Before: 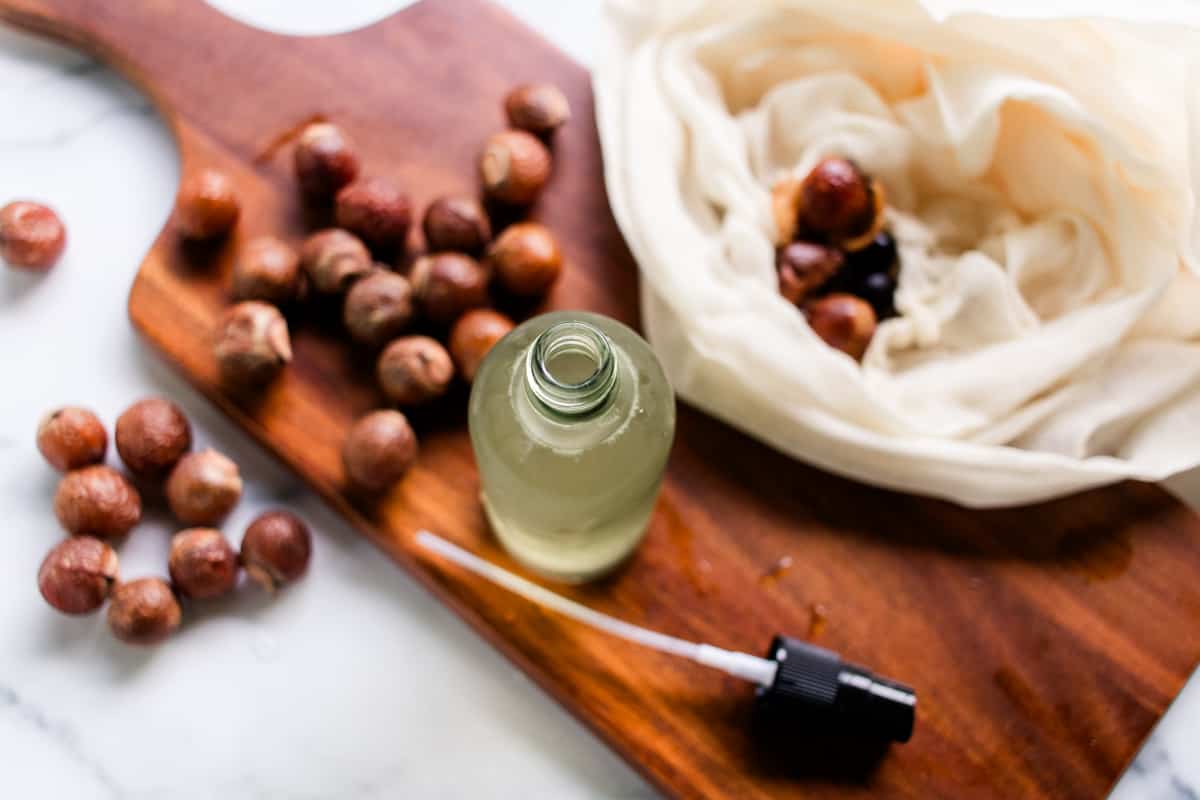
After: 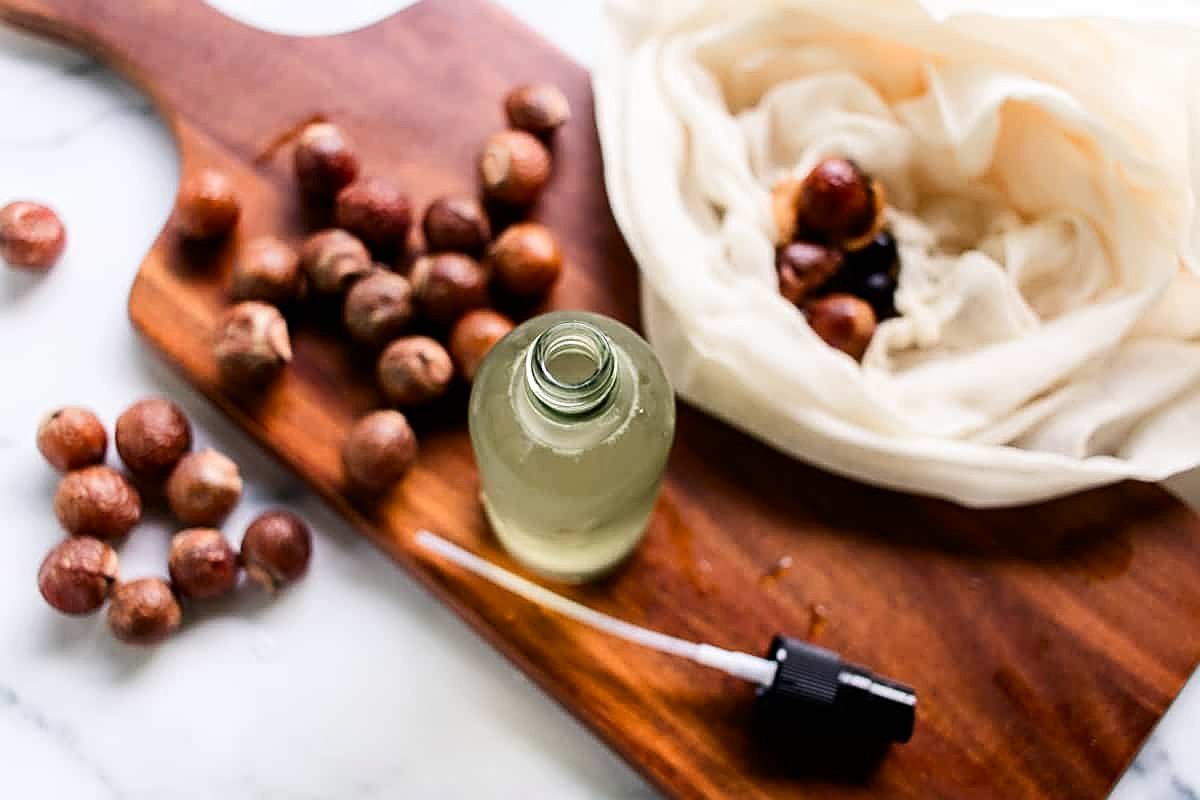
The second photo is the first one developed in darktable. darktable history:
sharpen: on, module defaults
contrast brightness saturation: contrast 0.137
tone equalizer: edges refinement/feathering 500, mask exposure compensation -1.57 EV, preserve details no
